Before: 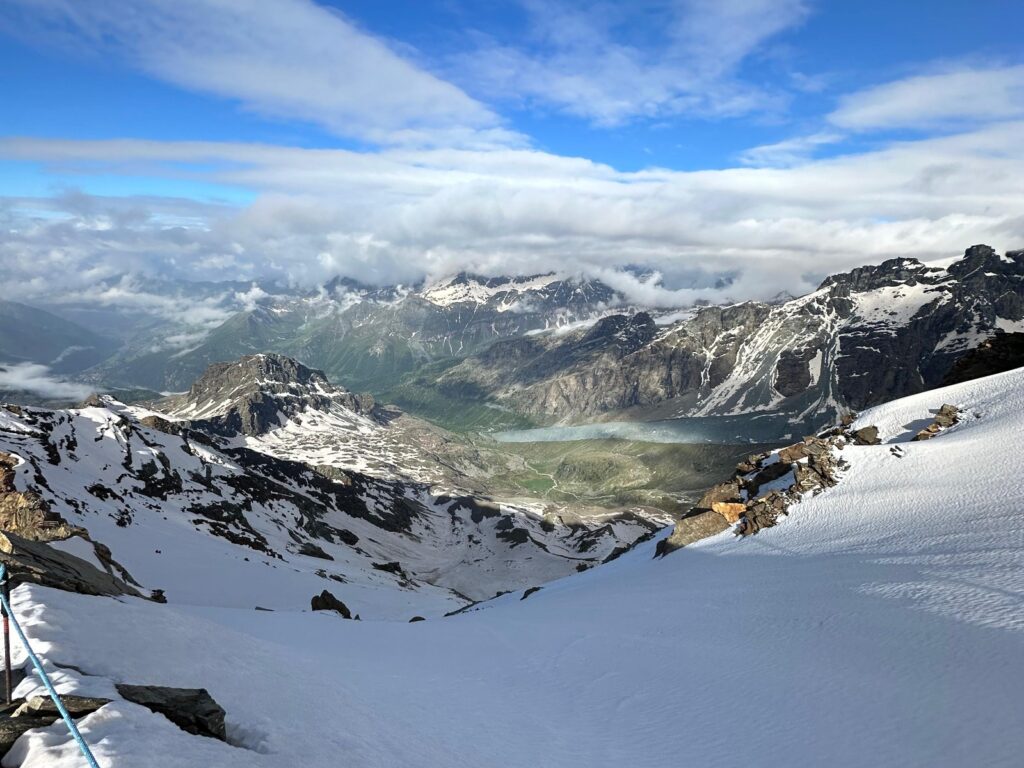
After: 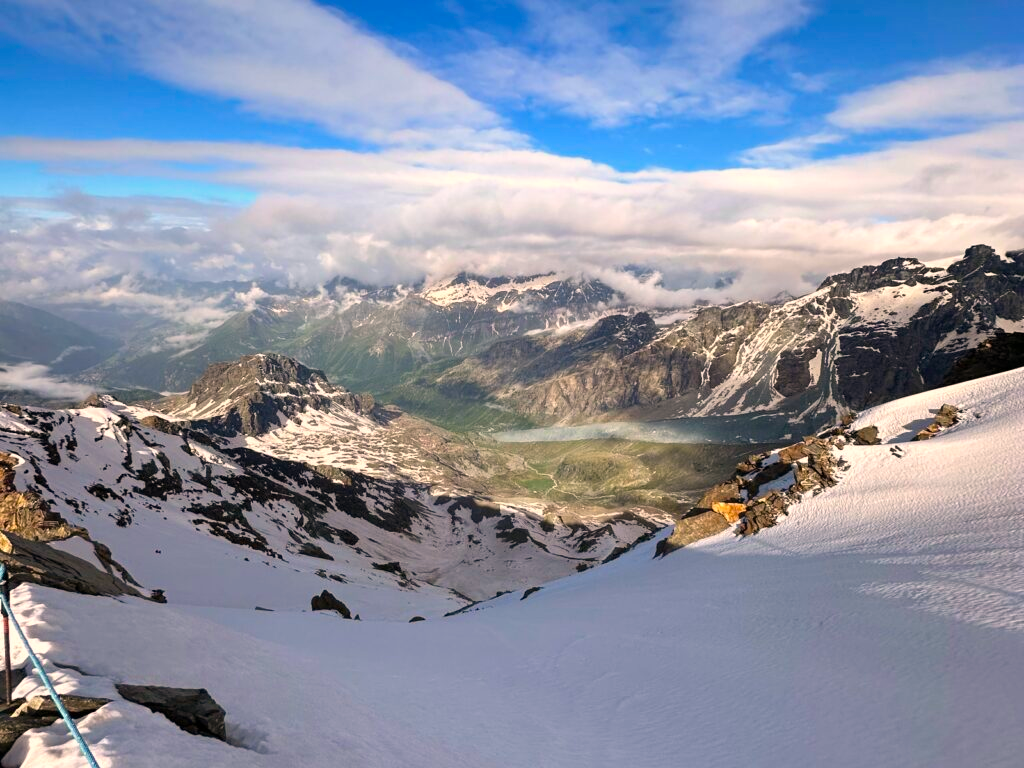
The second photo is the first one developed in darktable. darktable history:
color balance rgb: perceptual saturation grading › global saturation 20%, global vibrance 20%
white balance: red 1.127, blue 0.943
